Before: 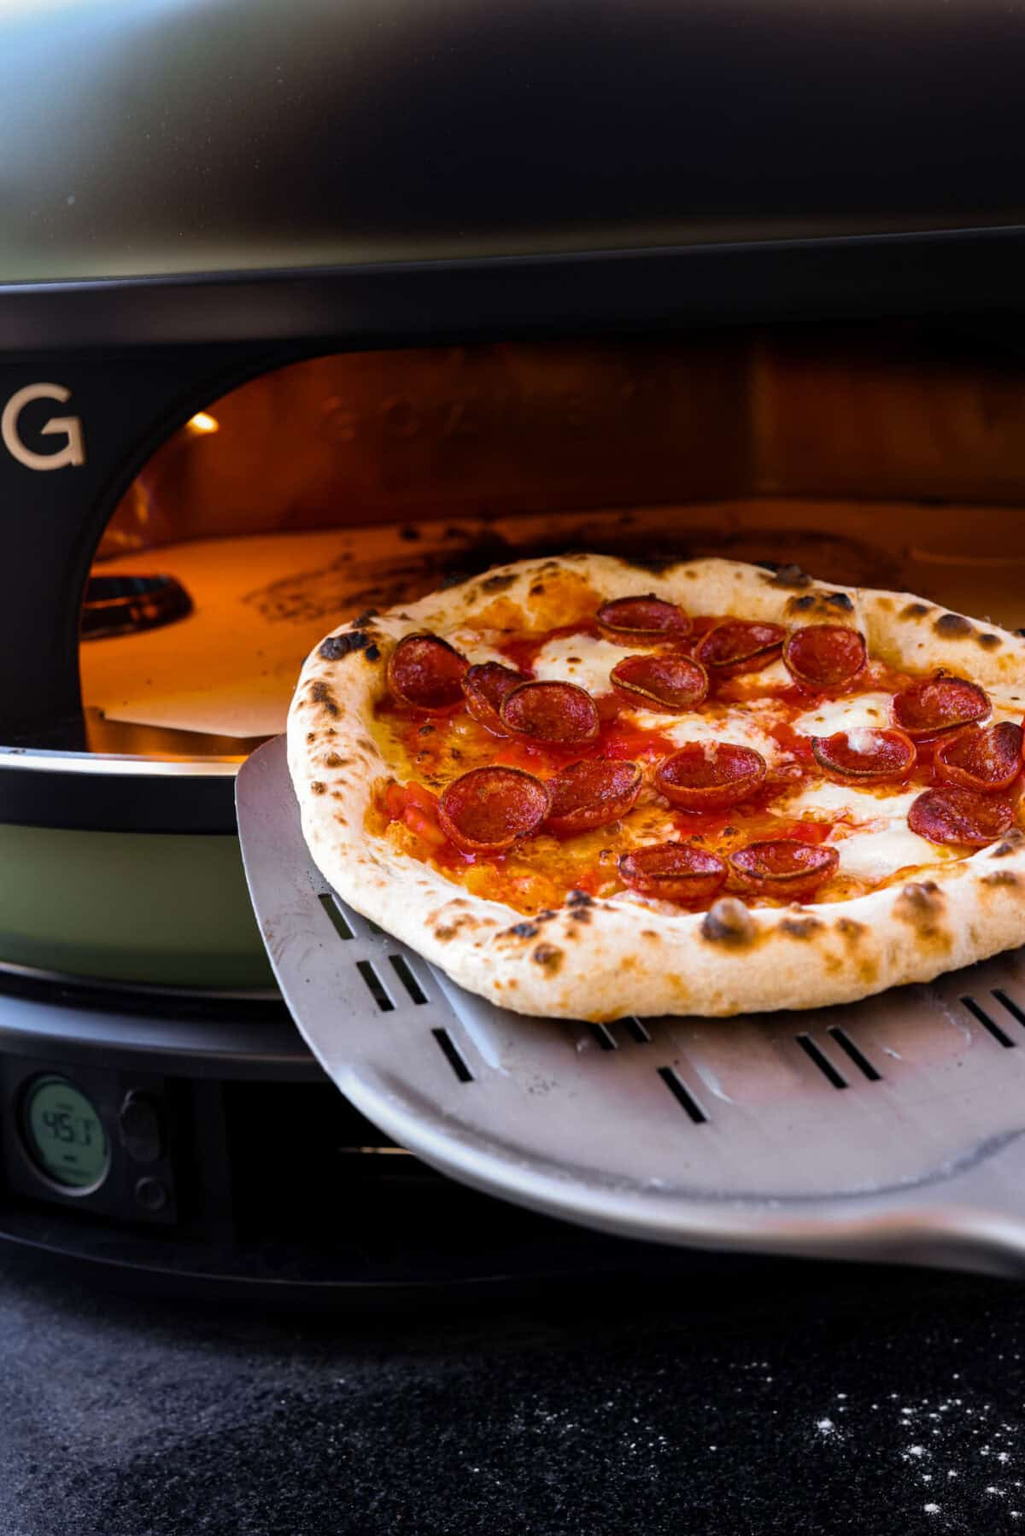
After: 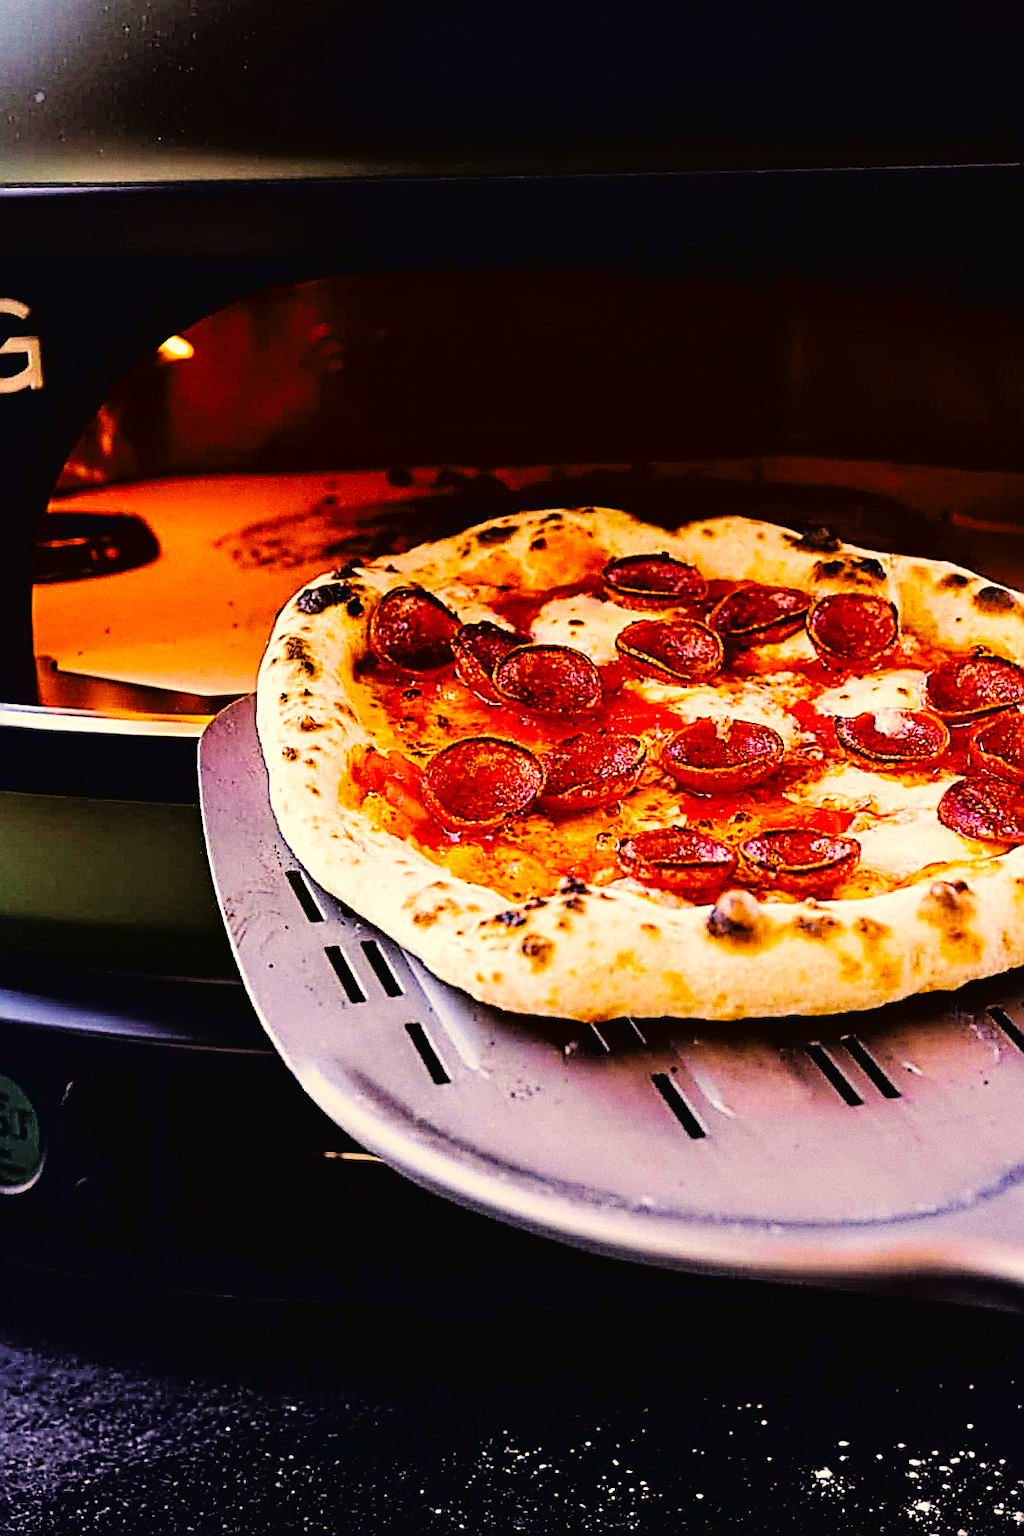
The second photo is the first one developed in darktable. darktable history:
sharpen: amount 1.861
haze removal: strength 0.29, distance 0.25, compatibility mode true, adaptive false
grain: coarseness 3.21 ISO
color correction: highlights a* 2.72, highlights b* 22.8
white balance: red 1.066, blue 1.119
tone curve: curves: ch0 [(0, 0.019) (0.11, 0.036) (0.259, 0.214) (0.378, 0.365) (0.499, 0.529) (1, 1)], color space Lab, linked channels, preserve colors none
base curve: curves: ch0 [(0, 0) (0.036, 0.025) (0.121, 0.166) (0.206, 0.329) (0.605, 0.79) (1, 1)], preserve colors none
crop and rotate: angle -1.96°, left 3.097%, top 4.154%, right 1.586%, bottom 0.529%
